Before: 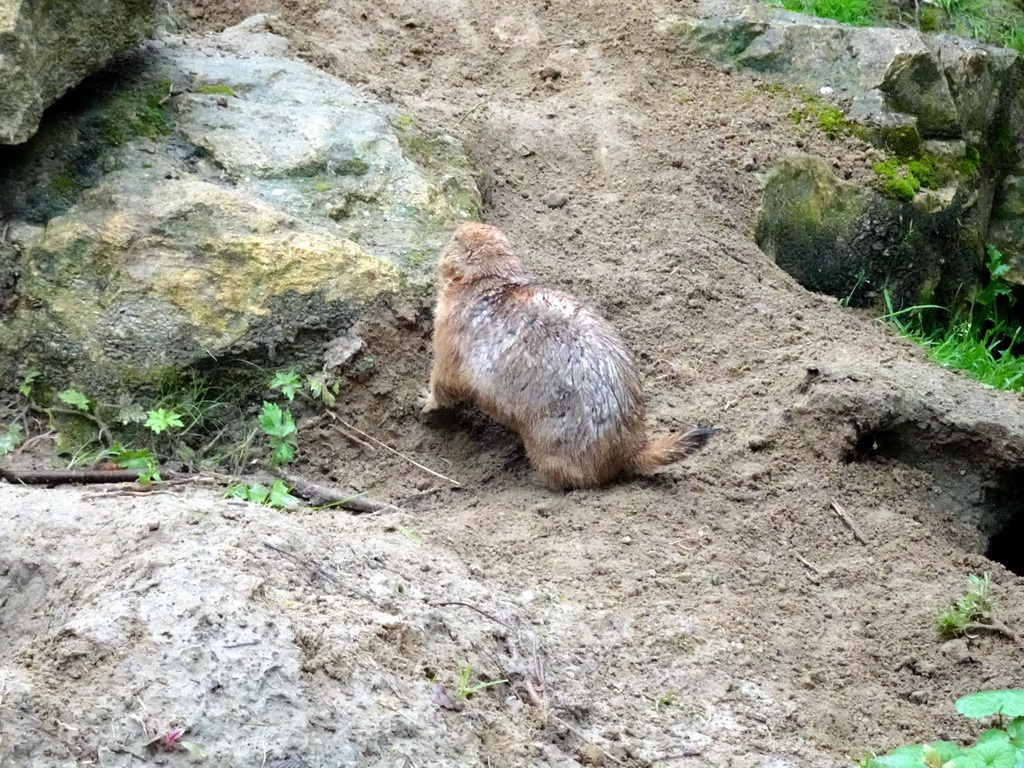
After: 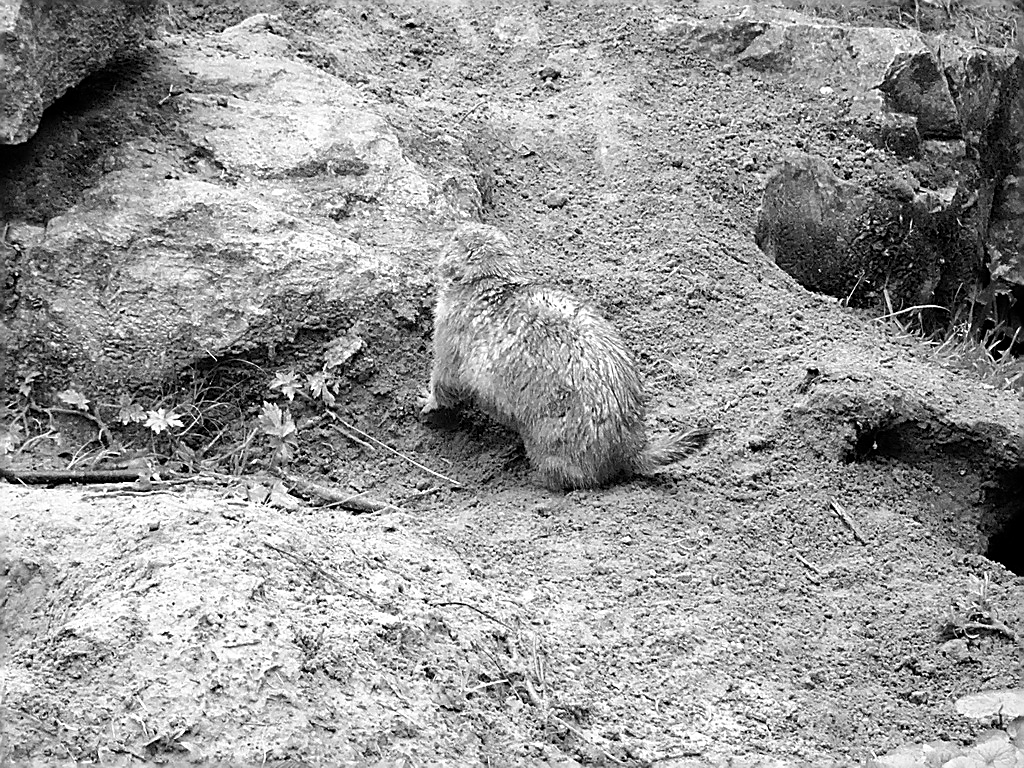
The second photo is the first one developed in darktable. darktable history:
contrast brightness saturation: saturation -1
sharpen: radius 1.685, amount 1.294
